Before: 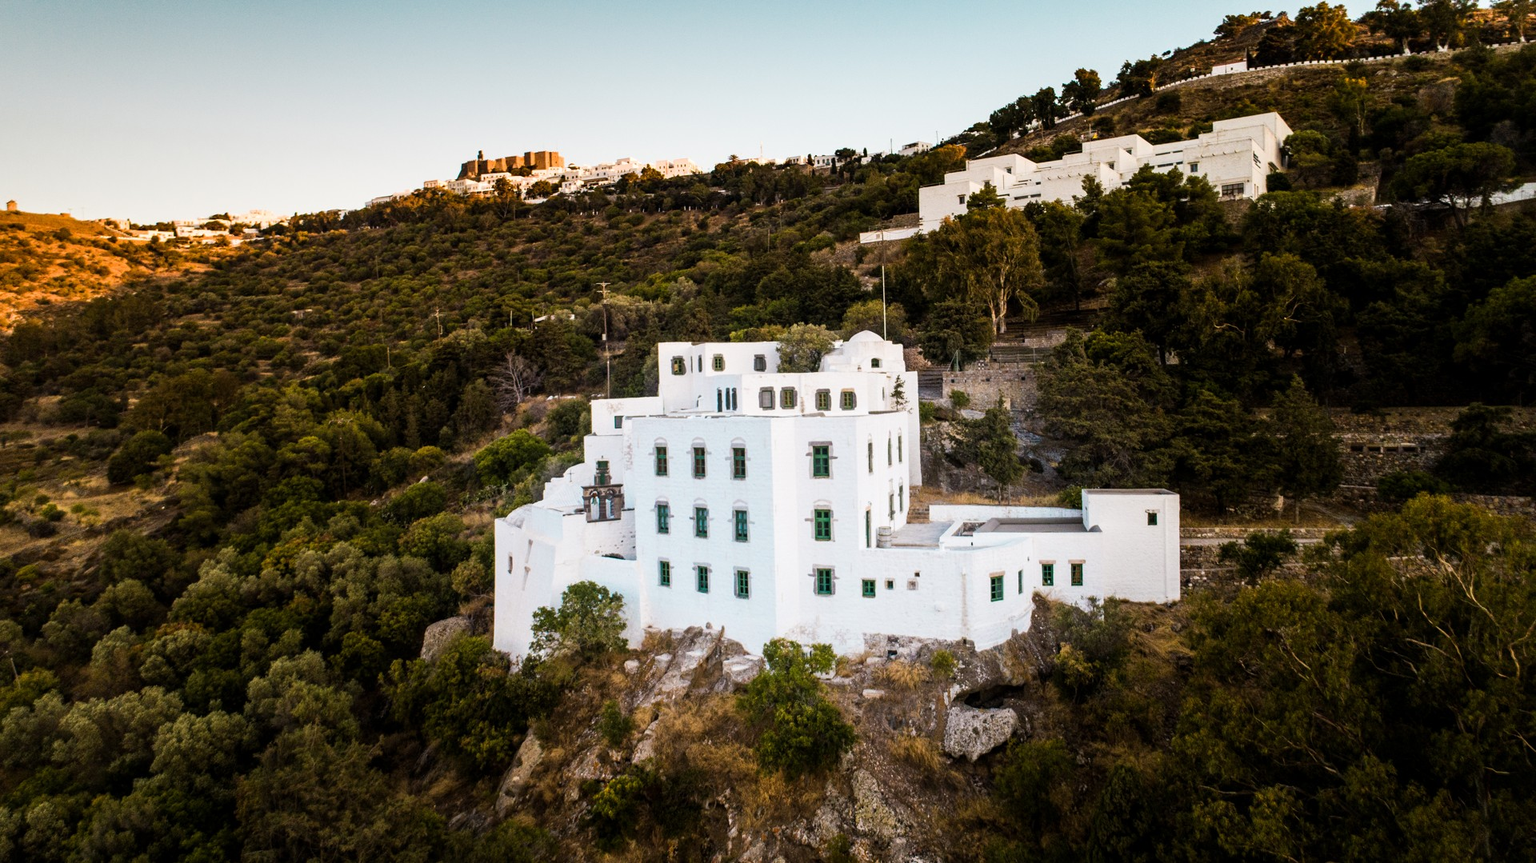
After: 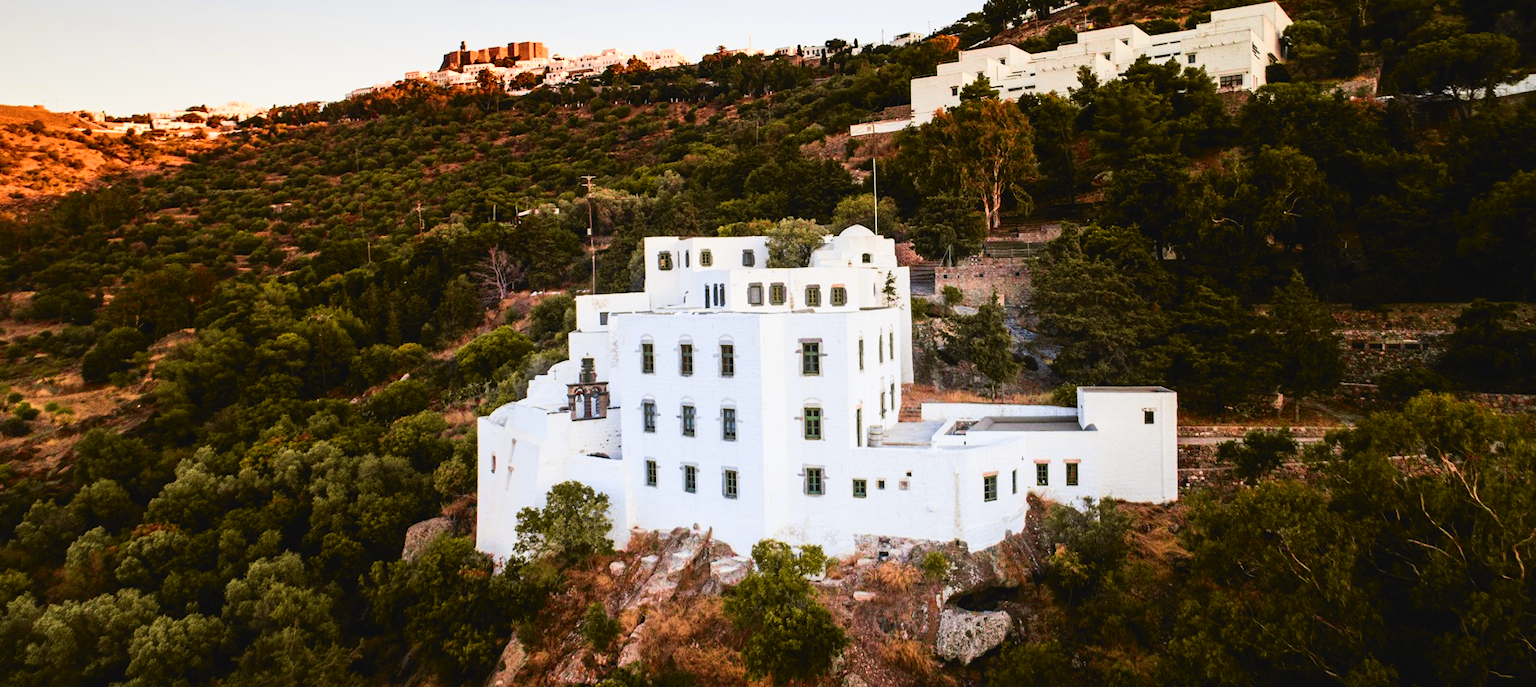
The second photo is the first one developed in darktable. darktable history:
crop and rotate: left 1.814%, top 12.818%, right 0.25%, bottom 9.225%
tone curve: curves: ch0 [(0, 0.036) (0.119, 0.115) (0.466, 0.498) (0.715, 0.767) (0.817, 0.865) (1, 0.998)]; ch1 [(0, 0) (0.377, 0.424) (0.442, 0.491) (0.487, 0.498) (0.514, 0.512) (0.536, 0.577) (0.66, 0.724) (1, 1)]; ch2 [(0, 0) (0.38, 0.405) (0.463, 0.443) (0.492, 0.486) (0.526, 0.541) (0.578, 0.598) (1, 1)], color space Lab, independent channels, preserve colors none
